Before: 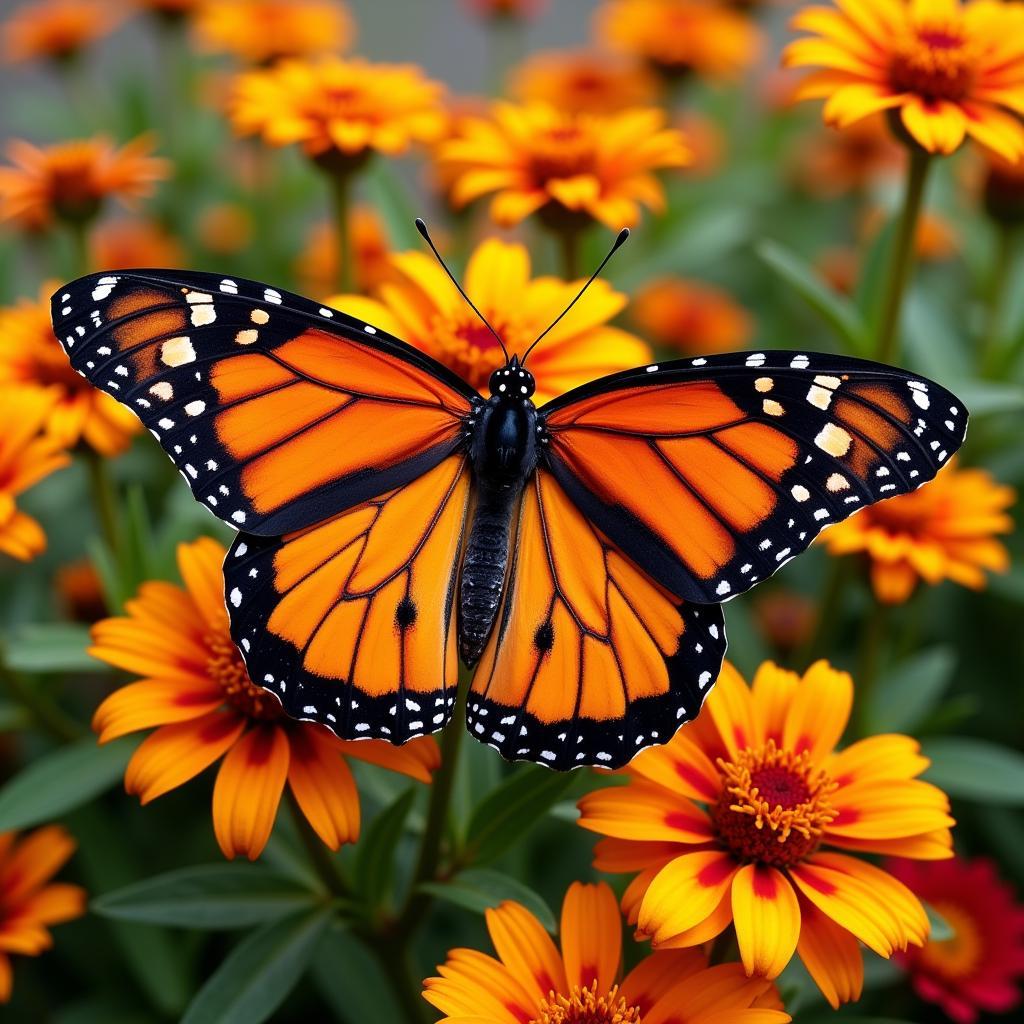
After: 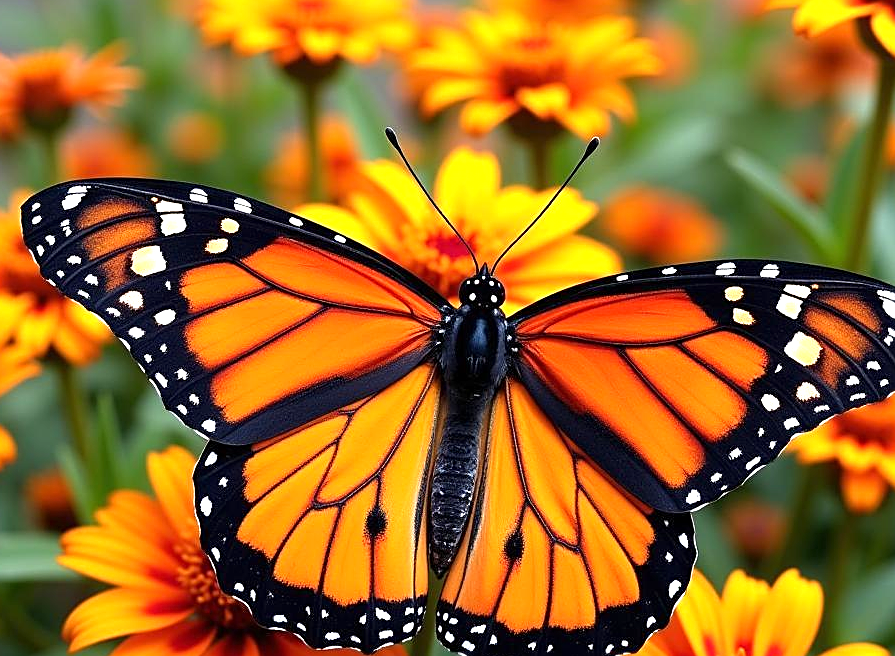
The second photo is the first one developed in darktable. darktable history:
exposure: exposure 0.634 EV, compensate highlight preservation false
crop: left 2.941%, top 8.964%, right 9.636%, bottom 26.938%
sharpen: on, module defaults
